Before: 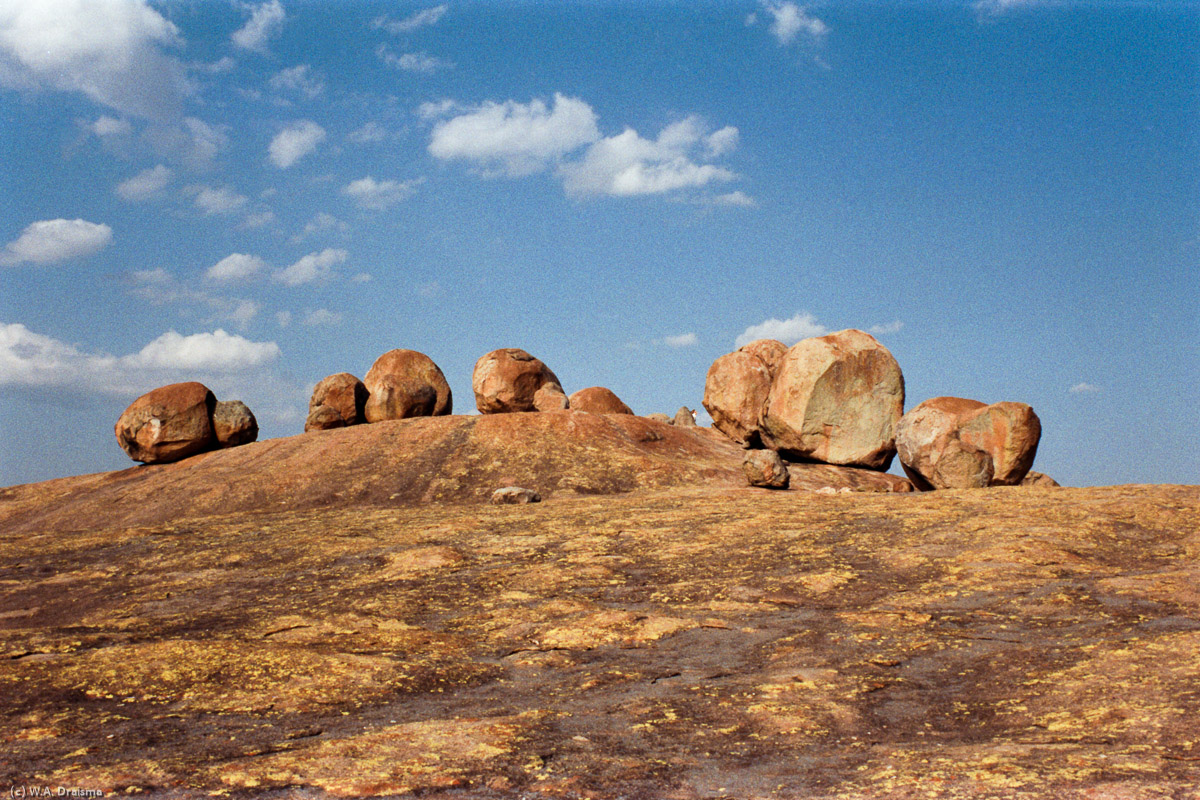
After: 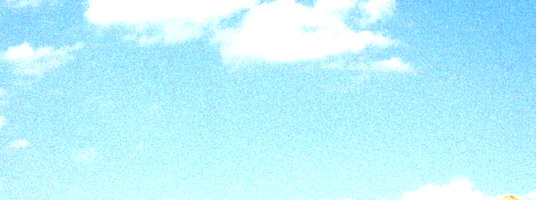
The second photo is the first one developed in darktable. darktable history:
exposure: black level correction 0, exposure 1.45 EV, compensate exposure bias true, compensate highlight preservation false
crop: left 28.64%, top 16.832%, right 26.637%, bottom 58.055%
